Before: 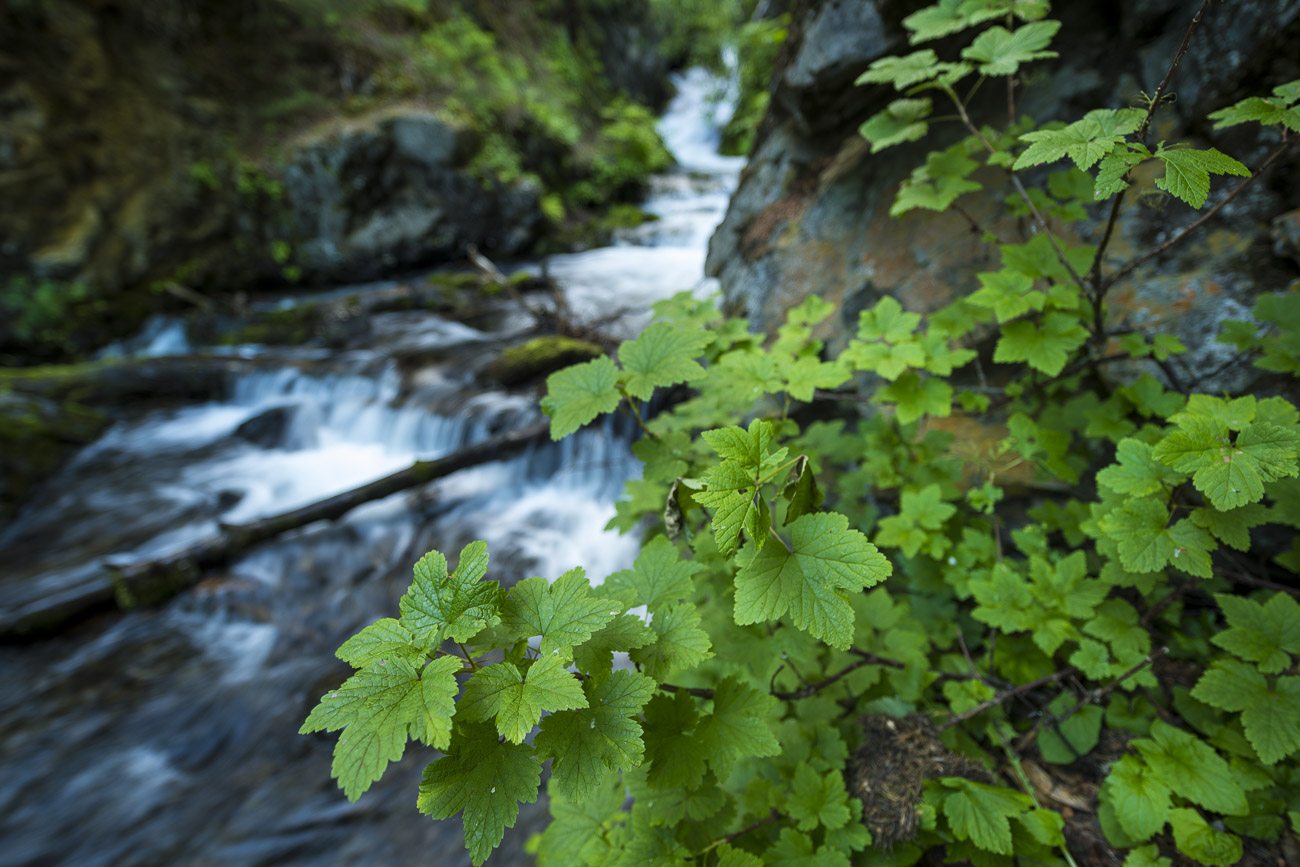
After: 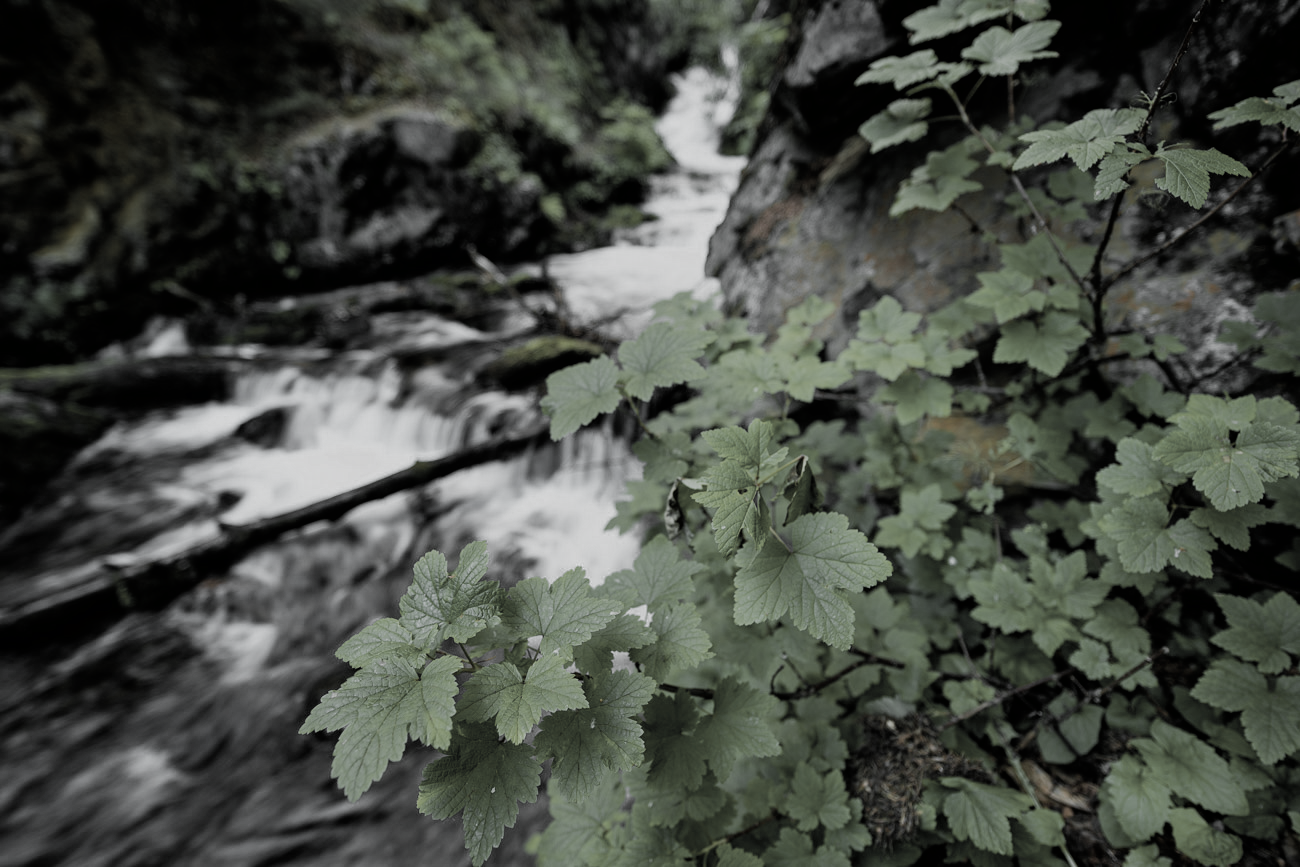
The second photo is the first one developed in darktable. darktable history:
filmic rgb: black relative exposure -7.15 EV, white relative exposure 5.36 EV, hardness 3.02, color science v6 (2022)
color zones: curves: ch0 [(0, 0.613) (0.01, 0.613) (0.245, 0.448) (0.498, 0.529) (0.642, 0.665) (0.879, 0.777) (0.99, 0.613)]; ch1 [(0, 0.035) (0.121, 0.189) (0.259, 0.197) (0.415, 0.061) (0.589, 0.022) (0.732, 0.022) (0.857, 0.026) (0.991, 0.053)]
